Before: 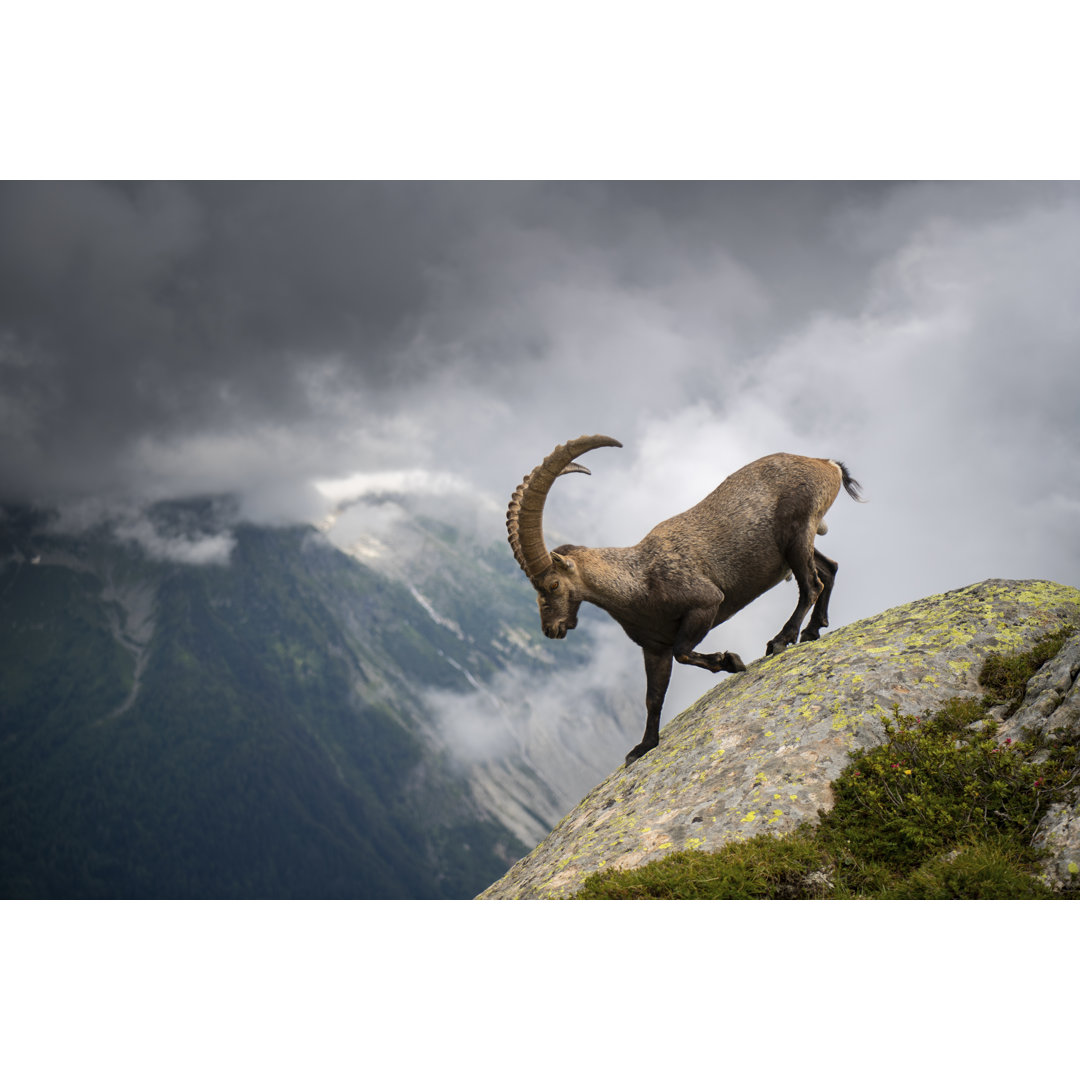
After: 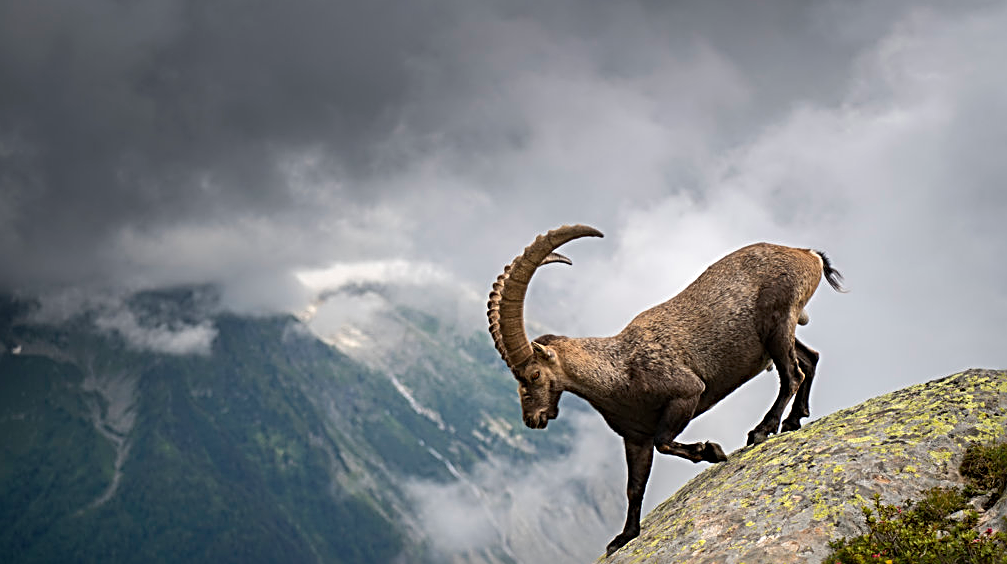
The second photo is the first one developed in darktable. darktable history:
sharpen: radius 3.054, amount 0.768
crop: left 1.776%, top 19.481%, right 4.963%, bottom 28.253%
shadows and highlights: radius 125.22, shadows 30.48, highlights -31.18, low approximation 0.01, soften with gaussian
